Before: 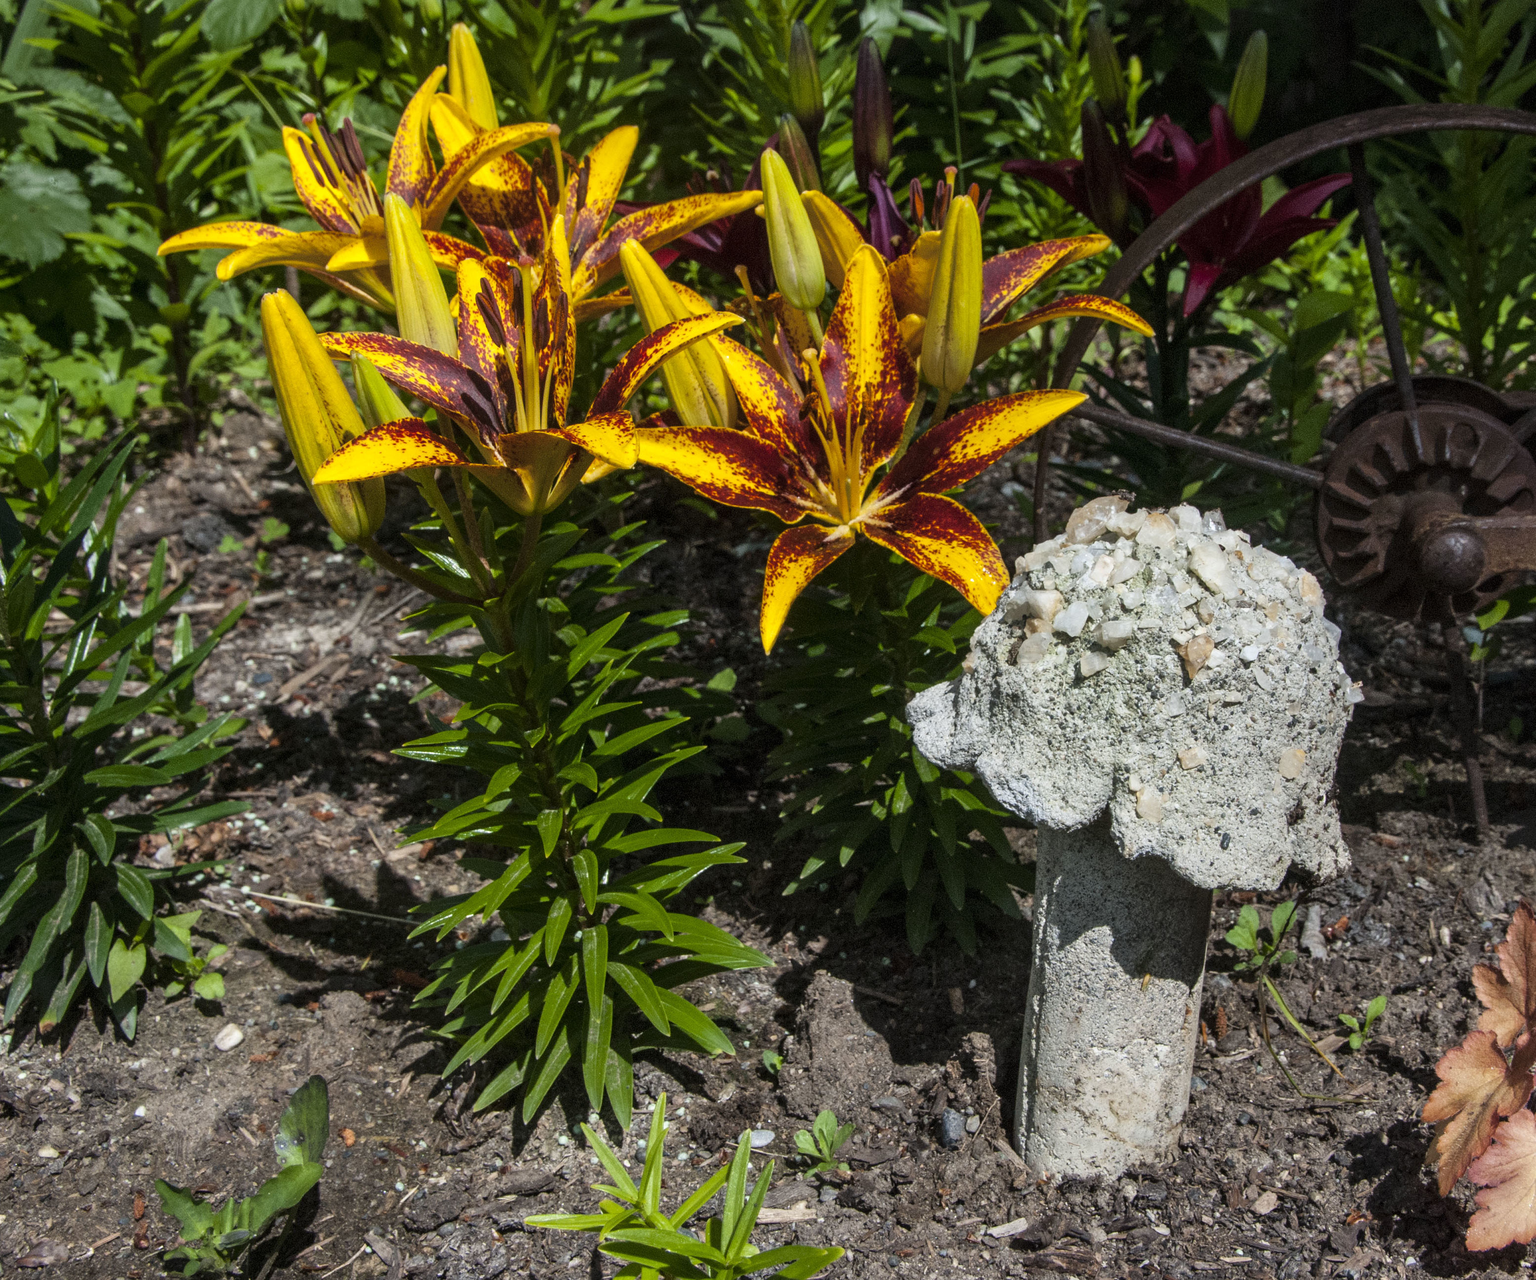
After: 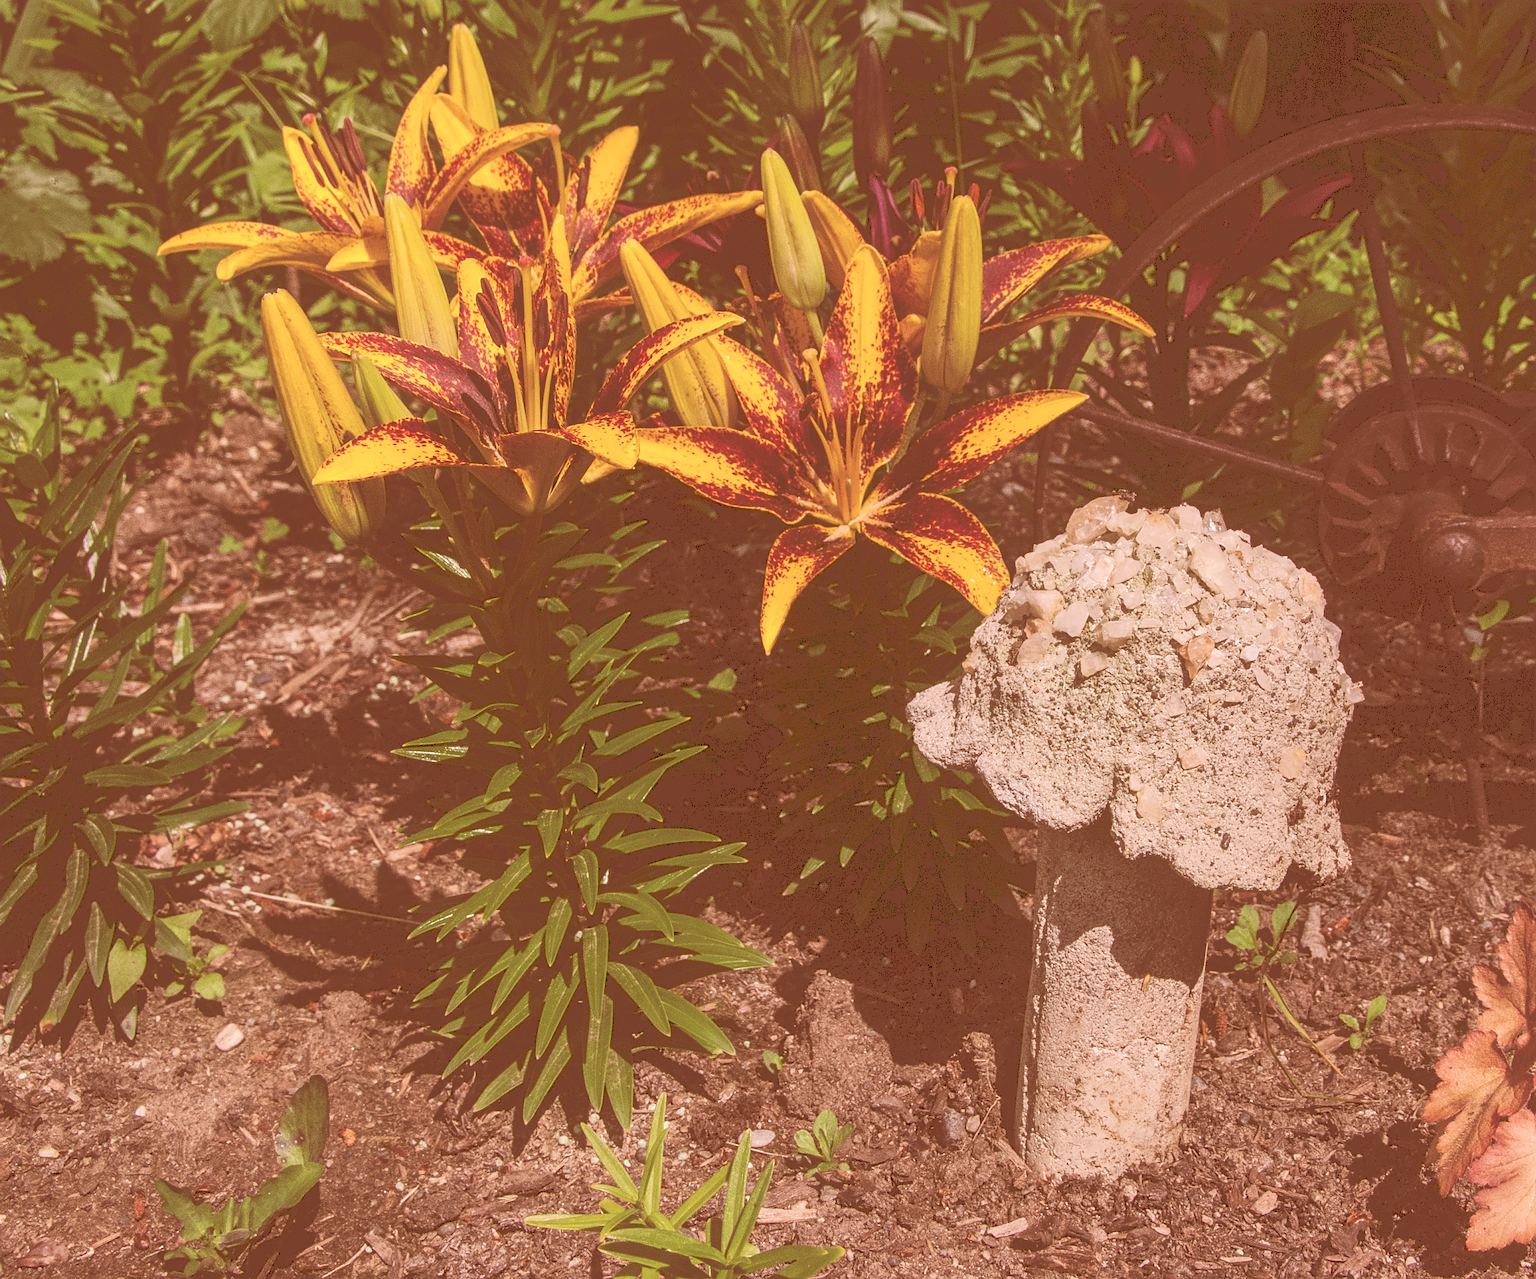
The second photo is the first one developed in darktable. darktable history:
contrast equalizer: y [[0.513, 0.565, 0.608, 0.562, 0.512, 0.5], [0.5 ×6], [0.5, 0.5, 0.5, 0.528, 0.598, 0.658], [0 ×6], [0 ×6]], mix -0.218
local contrast: highlights 102%, shadows 99%, detail 120%, midtone range 0.2
velvia: on, module defaults
color correction: highlights a* 9.33, highlights b* 8.53, shadows a* 39.82, shadows b* 39.66, saturation 0.811
tone curve: curves: ch0 [(0, 0) (0.003, 0.346) (0.011, 0.346) (0.025, 0.346) (0.044, 0.35) (0.069, 0.354) (0.1, 0.361) (0.136, 0.368) (0.177, 0.381) (0.224, 0.395) (0.277, 0.421) (0.335, 0.458) (0.399, 0.502) (0.468, 0.556) (0.543, 0.617) (0.623, 0.685) (0.709, 0.748) (0.801, 0.814) (0.898, 0.865) (1, 1)], preserve colors none
sharpen: on, module defaults
